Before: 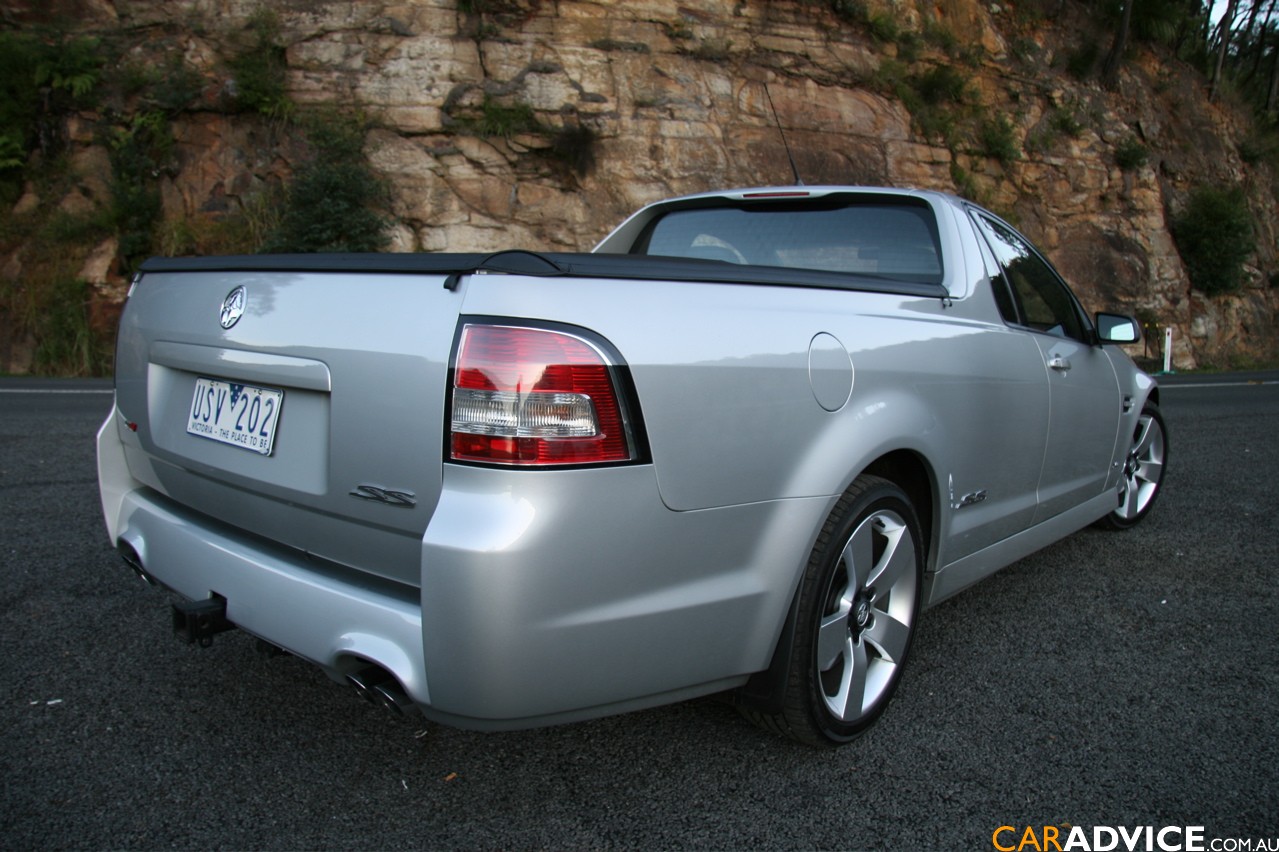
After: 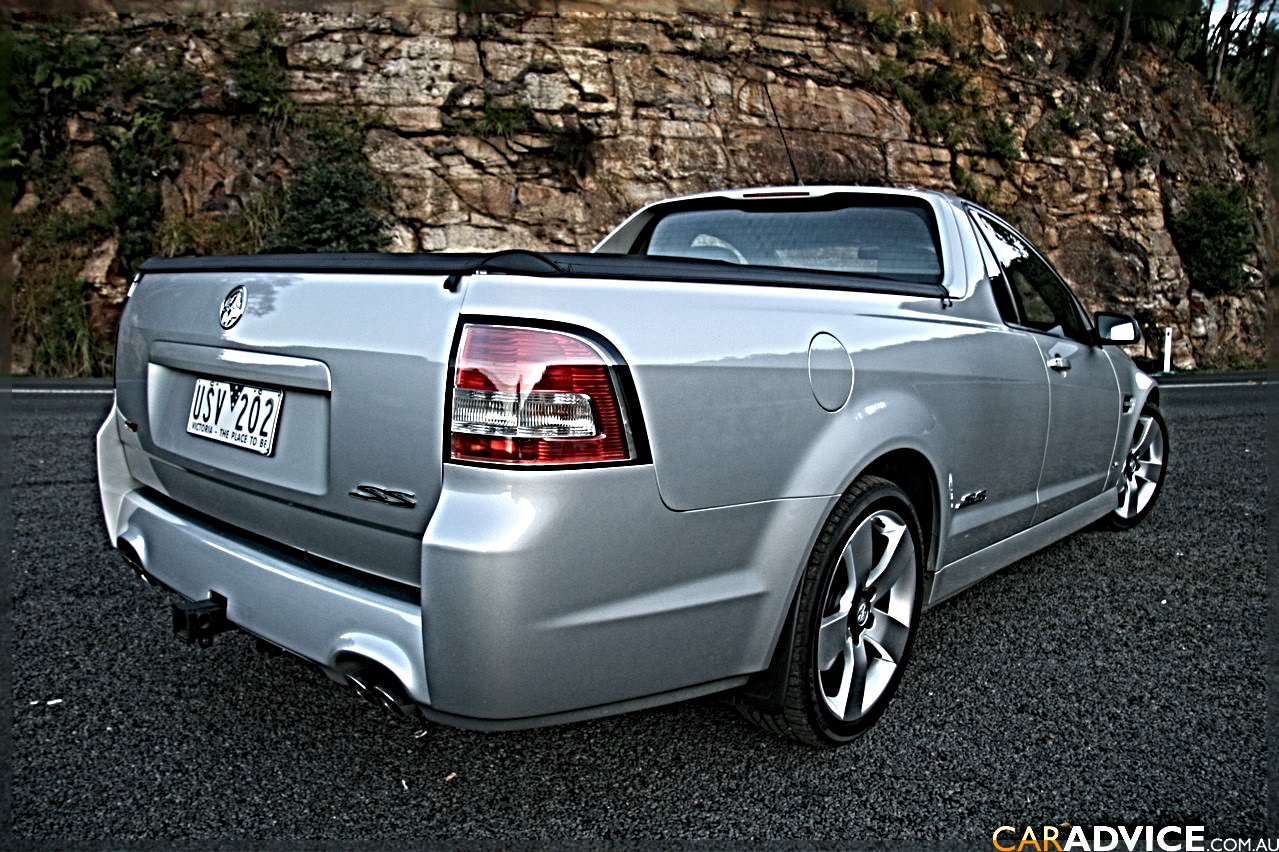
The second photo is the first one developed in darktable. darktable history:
sharpen: radius 6.3, amount 1.8, threshold 0
grain: coarseness 0.09 ISO, strength 10%
local contrast: highlights 100%, shadows 100%, detail 120%, midtone range 0.2
